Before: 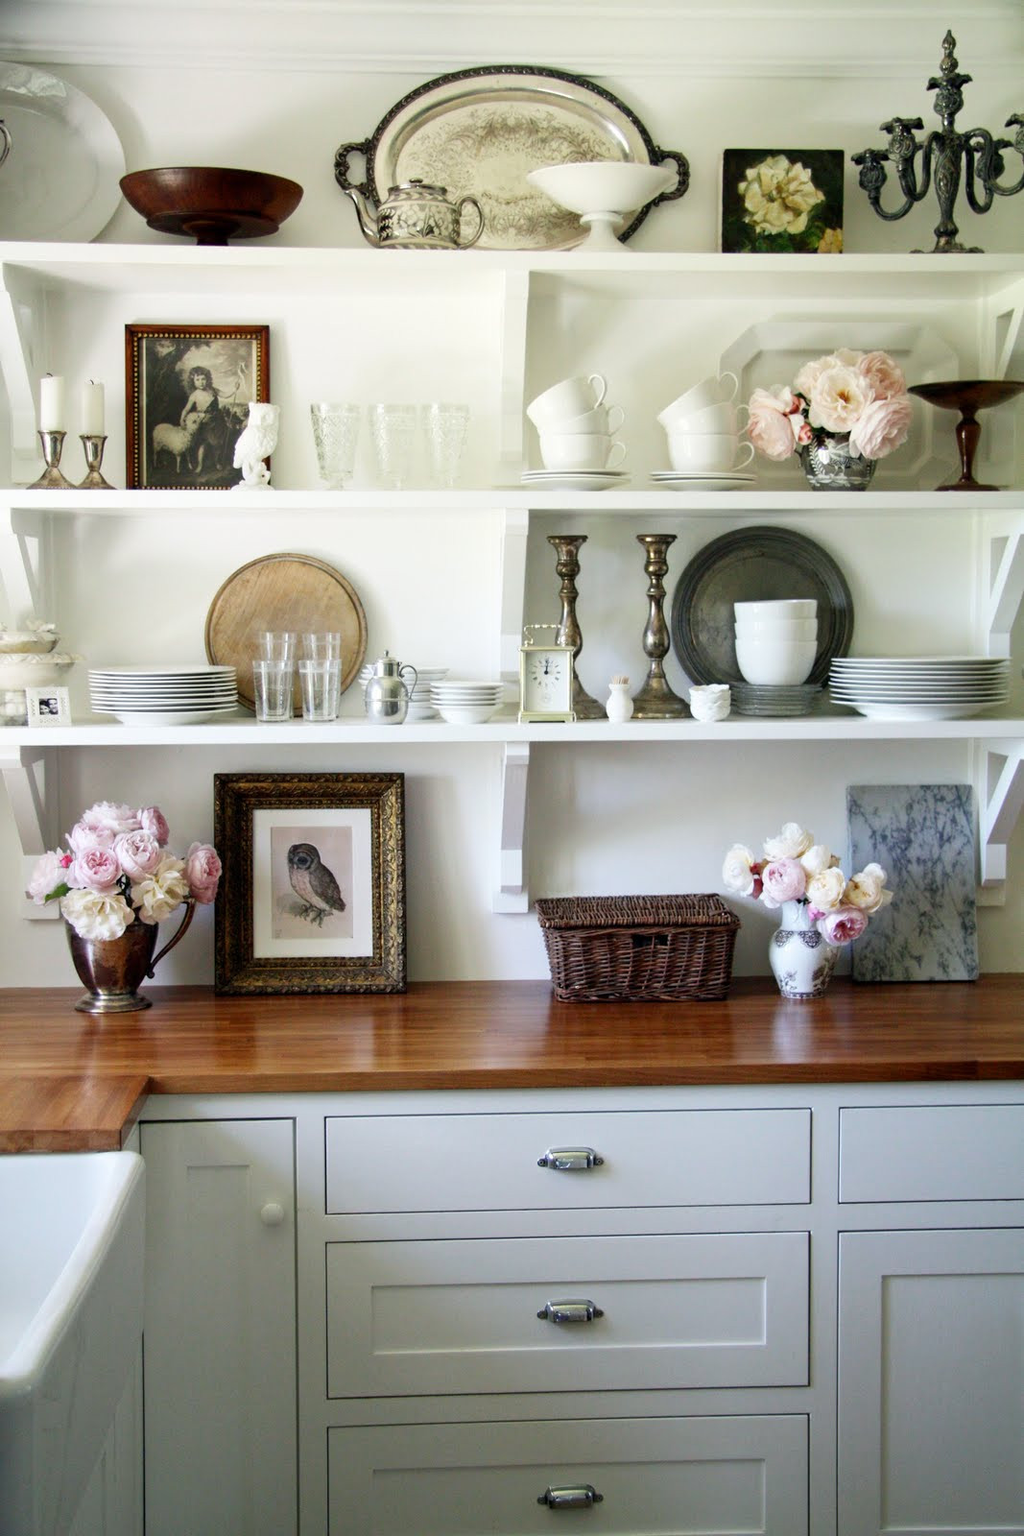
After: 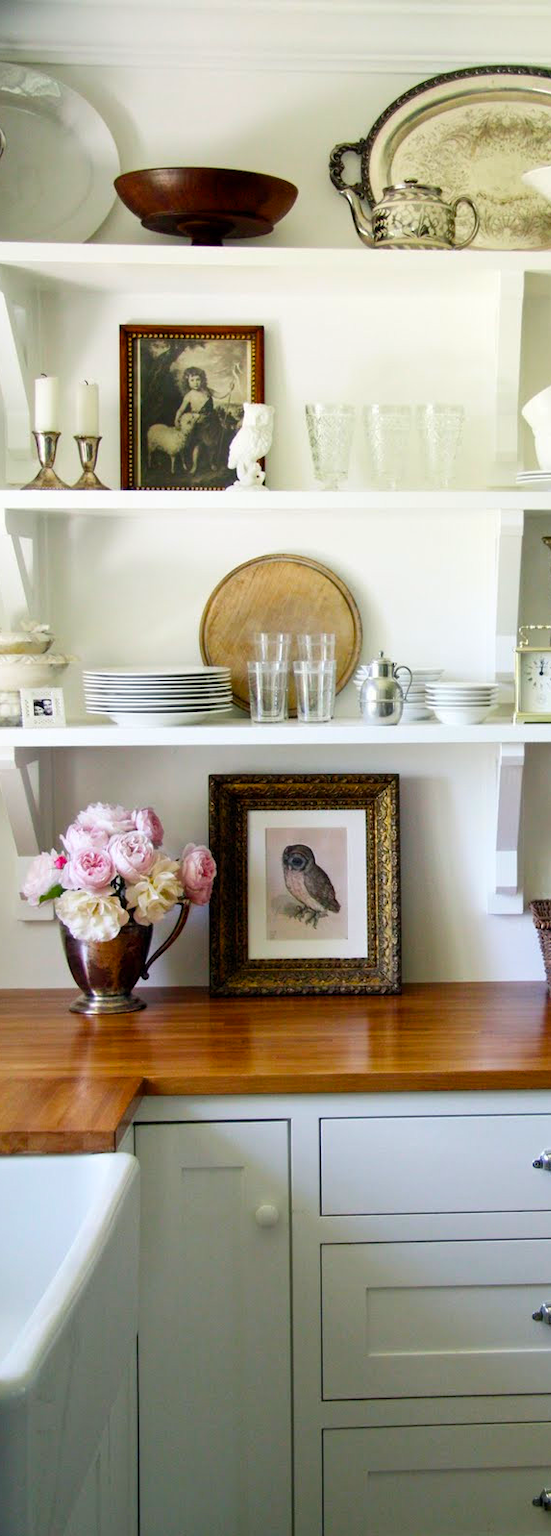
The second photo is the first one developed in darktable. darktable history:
crop: left 0.587%, right 45.588%, bottom 0.086%
color balance rgb: perceptual saturation grading › global saturation 30%, global vibrance 20%
